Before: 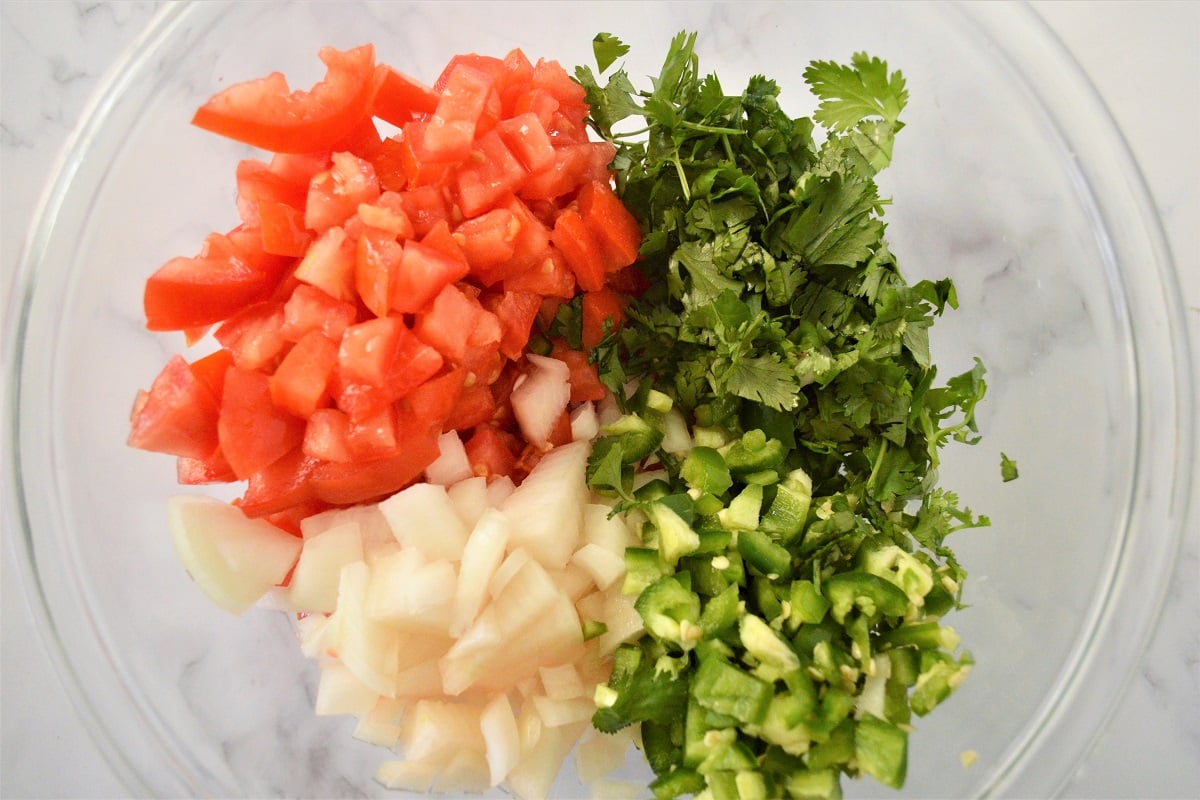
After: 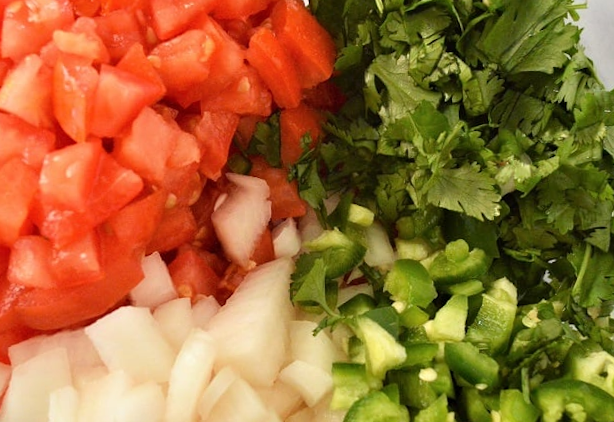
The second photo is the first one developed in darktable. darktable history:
crop: left 25%, top 25%, right 25%, bottom 25%
rotate and perspective: rotation -2.22°, lens shift (horizontal) -0.022, automatic cropping off
